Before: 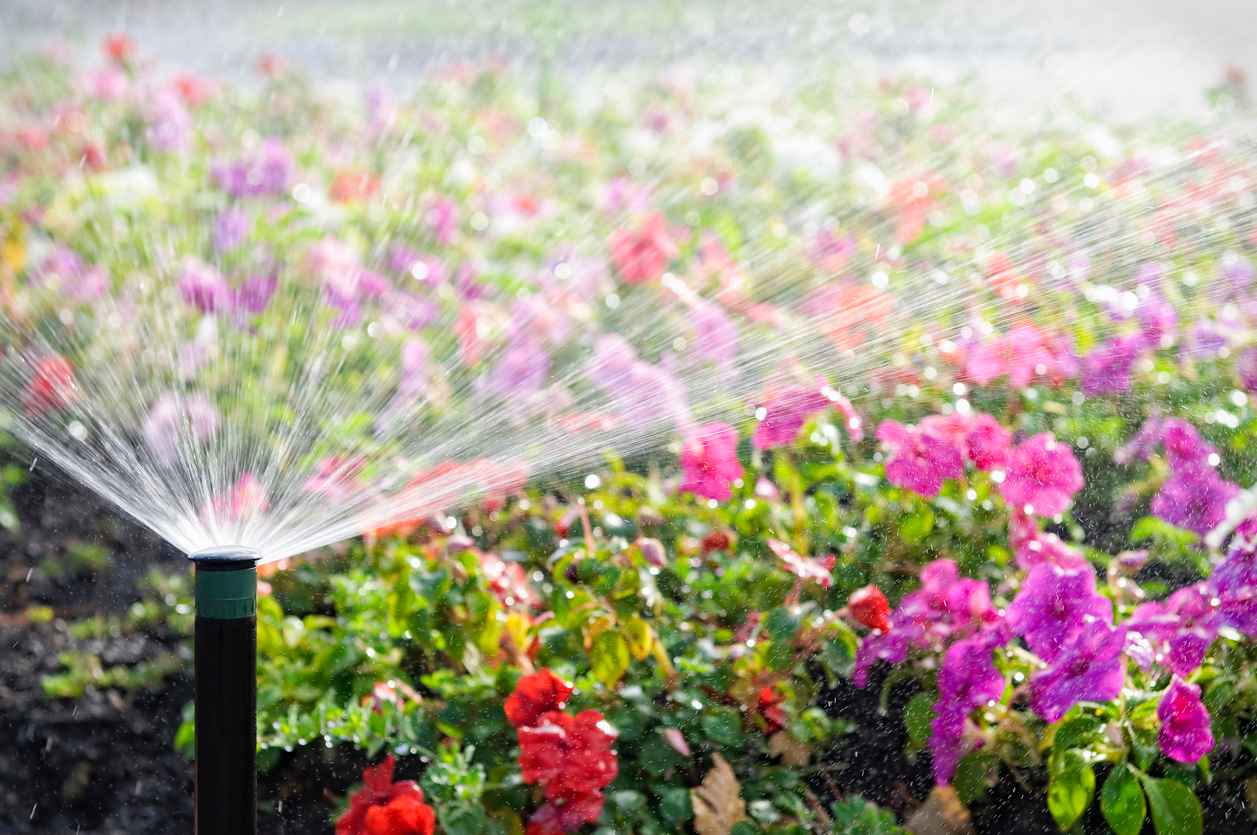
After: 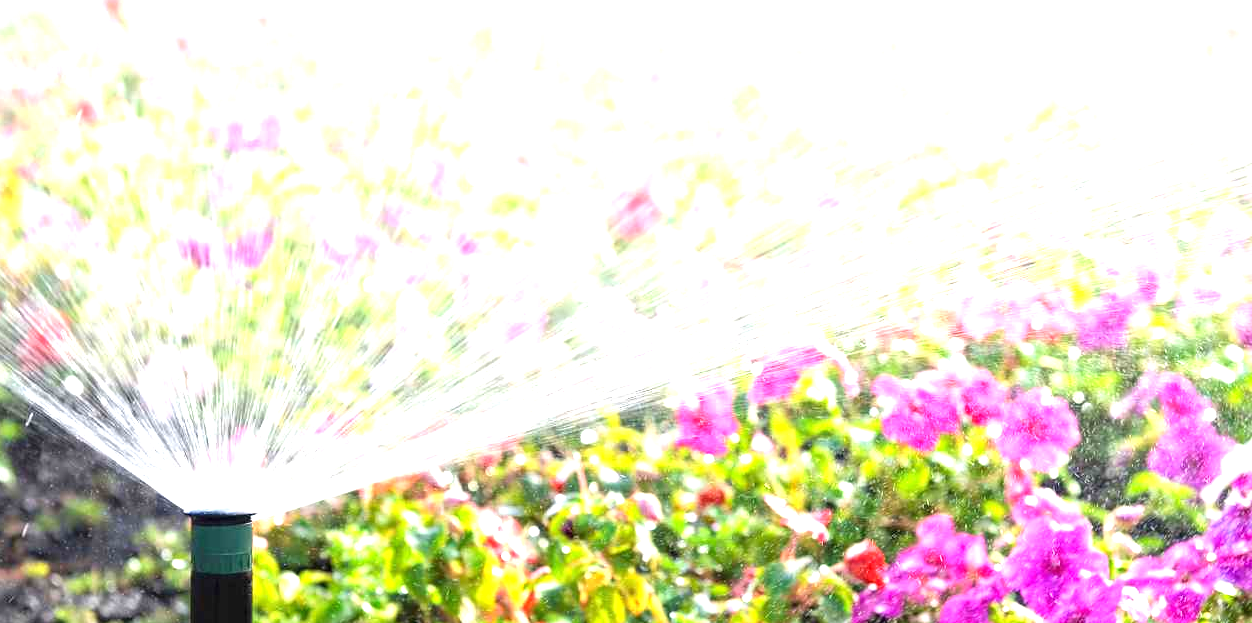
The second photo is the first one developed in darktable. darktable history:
exposure: black level correction 0, exposure 1.2 EV, compensate highlight preservation false
crop: left 0.387%, top 5.469%, bottom 19.809%
